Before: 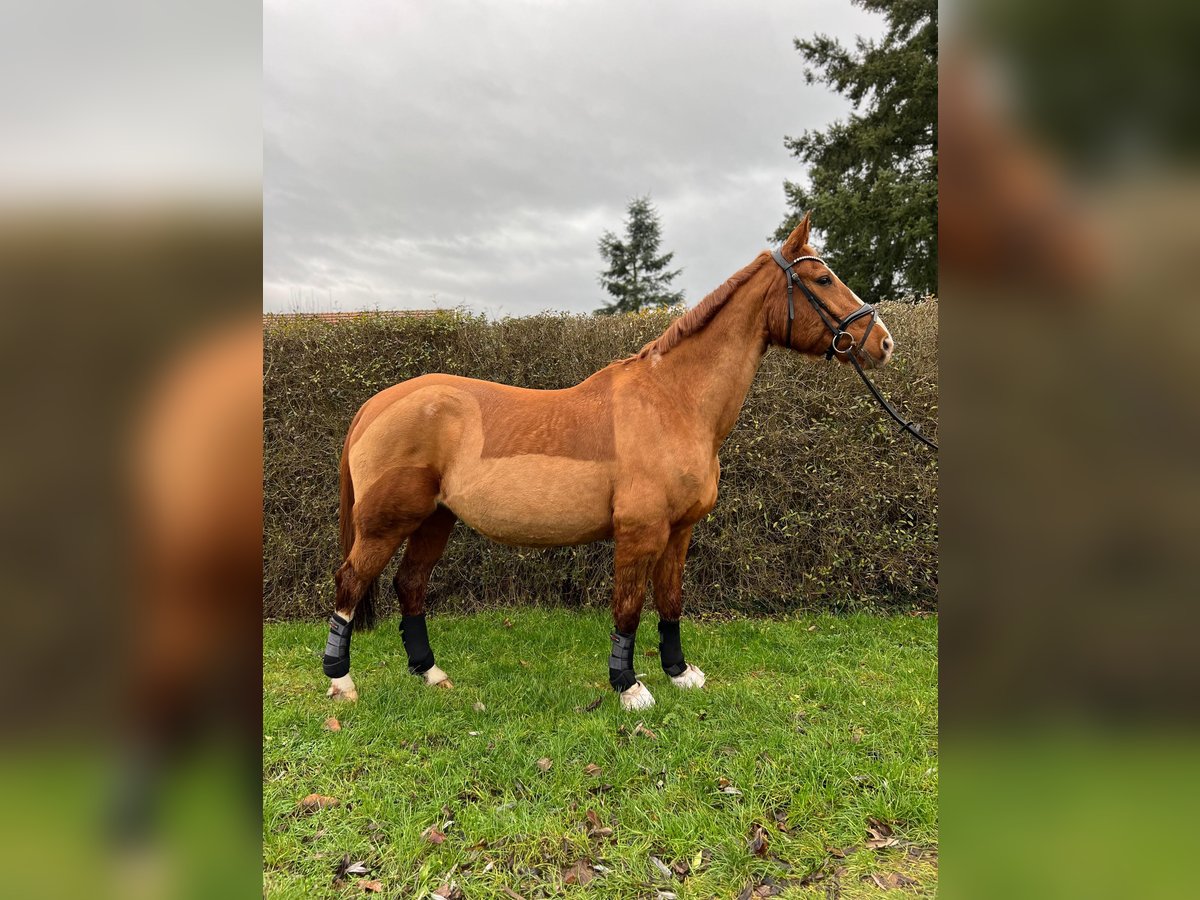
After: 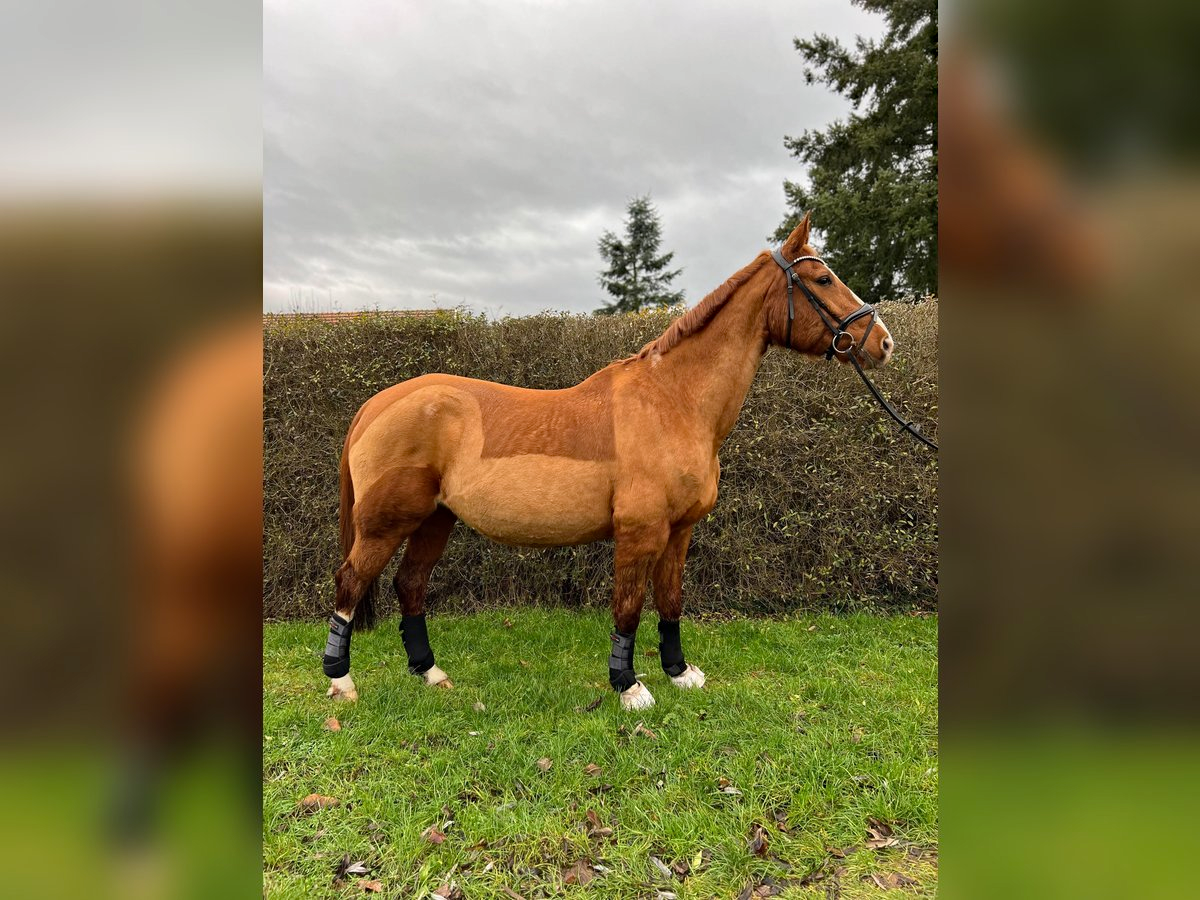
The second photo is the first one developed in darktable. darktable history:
haze removal: strength 0.298, distance 0.246, compatibility mode true, adaptive false
